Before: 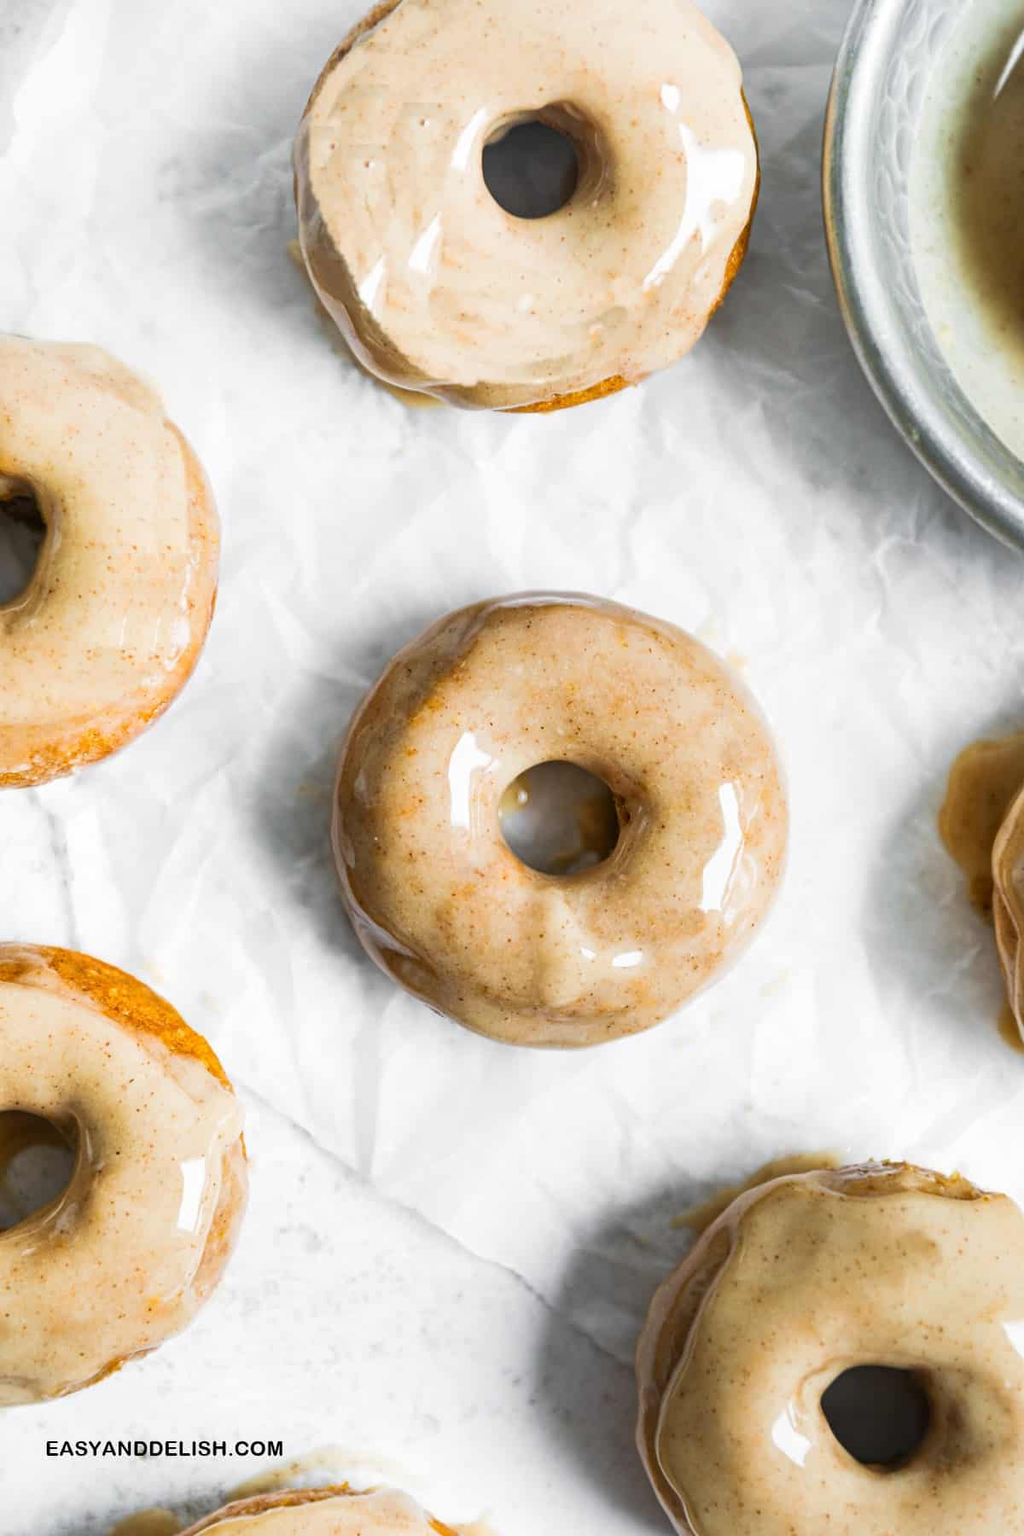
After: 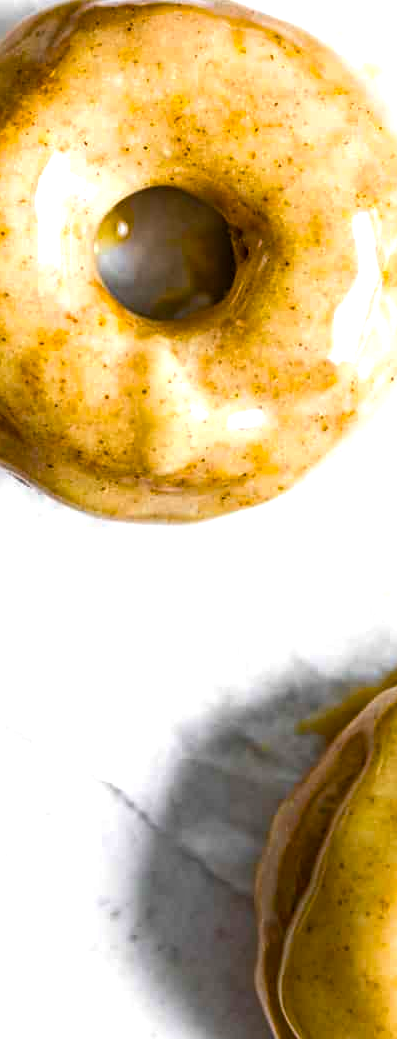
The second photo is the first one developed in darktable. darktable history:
color balance rgb: linear chroma grading › global chroma 9%, perceptual saturation grading › global saturation 36%, perceptual saturation grading › shadows 35%, perceptual brilliance grading › global brilliance 15%, perceptual brilliance grading › shadows -35%, global vibrance 15%
crop: left 40.878%, top 39.176%, right 25.993%, bottom 3.081%
local contrast: on, module defaults
